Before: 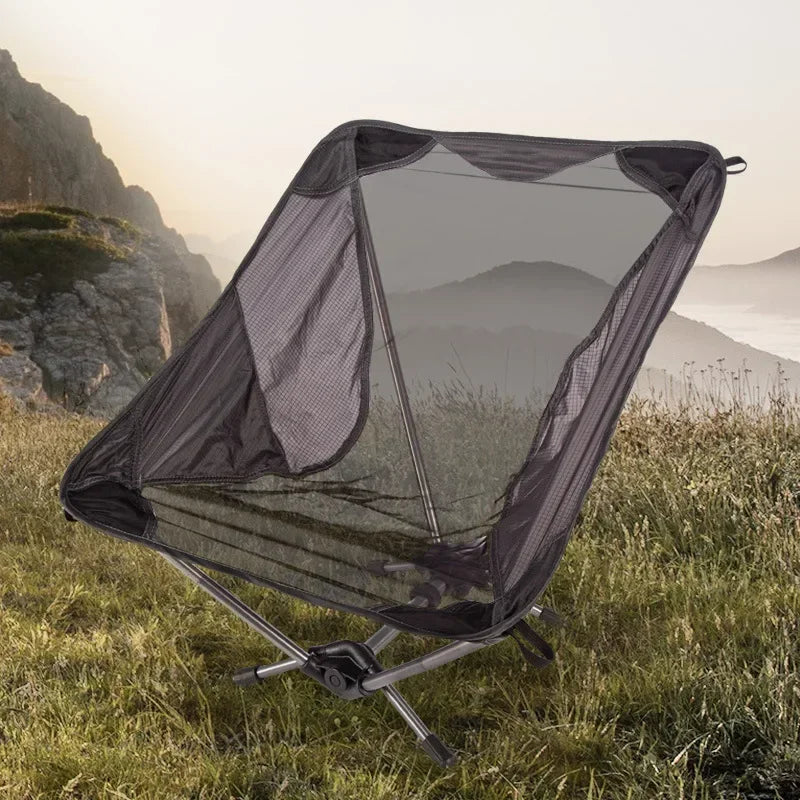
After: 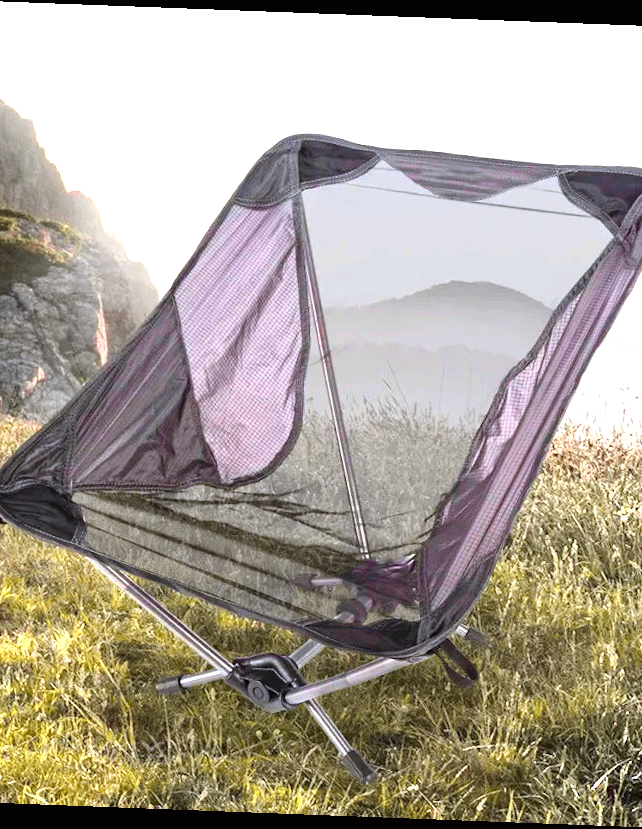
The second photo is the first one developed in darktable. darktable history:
rotate and perspective: rotation 2.17°, automatic cropping off
white balance: red 0.984, blue 1.059
crop: left 9.88%, right 12.664%
exposure: black level correction 0, exposure 1.6 EV, compensate exposure bias true, compensate highlight preservation false
tone curve: curves: ch0 [(0, 0) (0.087, 0.054) (0.281, 0.245) (0.532, 0.514) (0.835, 0.818) (0.994, 0.955)]; ch1 [(0, 0) (0.27, 0.195) (0.406, 0.435) (0.452, 0.474) (0.495, 0.5) (0.514, 0.508) (0.537, 0.556) (0.654, 0.689) (1, 1)]; ch2 [(0, 0) (0.269, 0.299) (0.459, 0.441) (0.498, 0.499) (0.523, 0.52) (0.551, 0.549) (0.633, 0.625) (0.659, 0.681) (0.718, 0.764) (1, 1)], color space Lab, independent channels, preserve colors none
